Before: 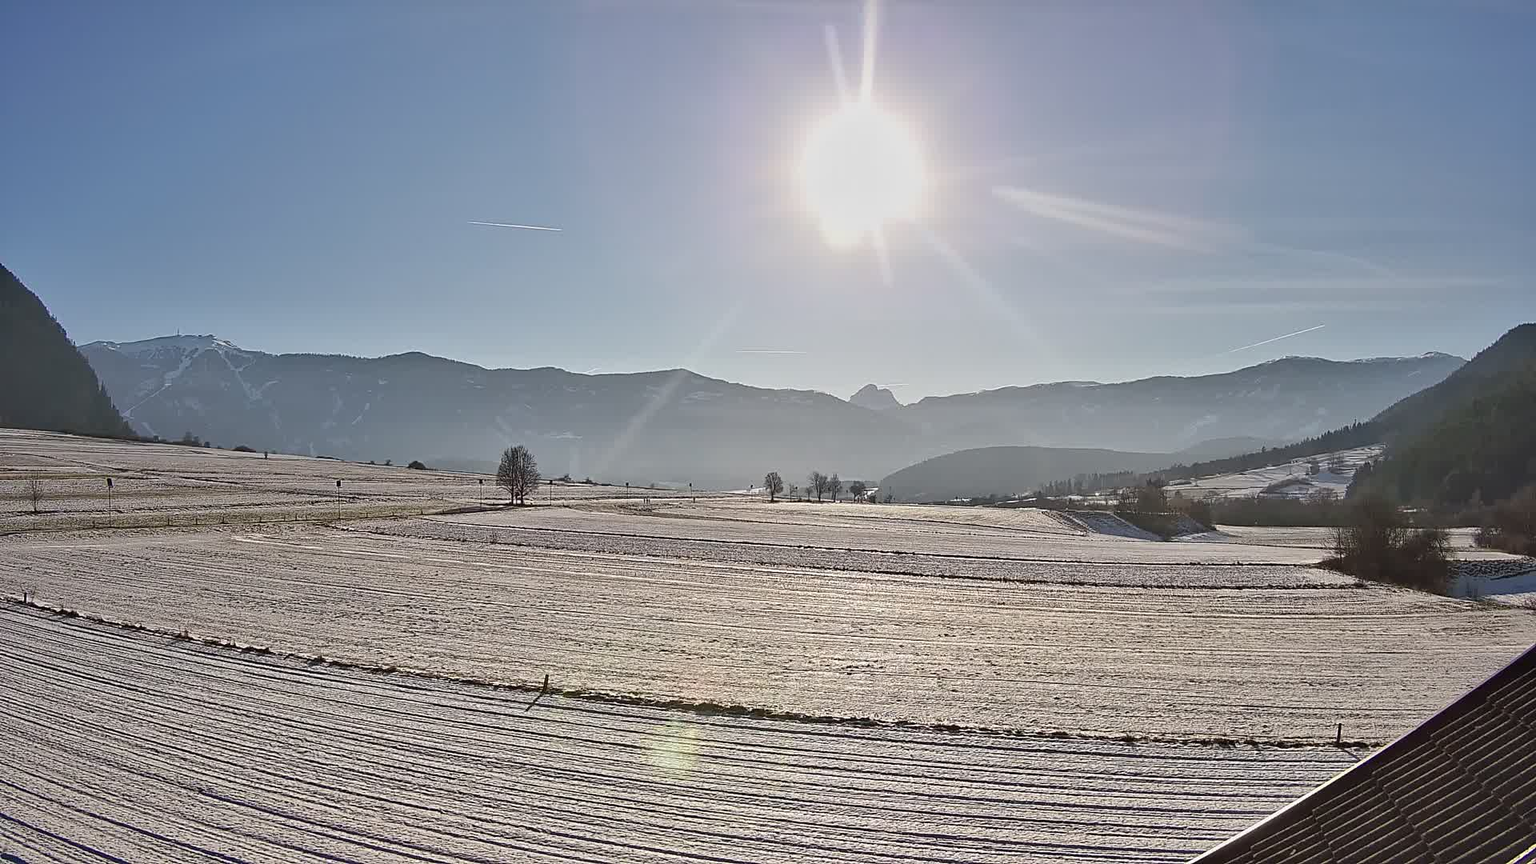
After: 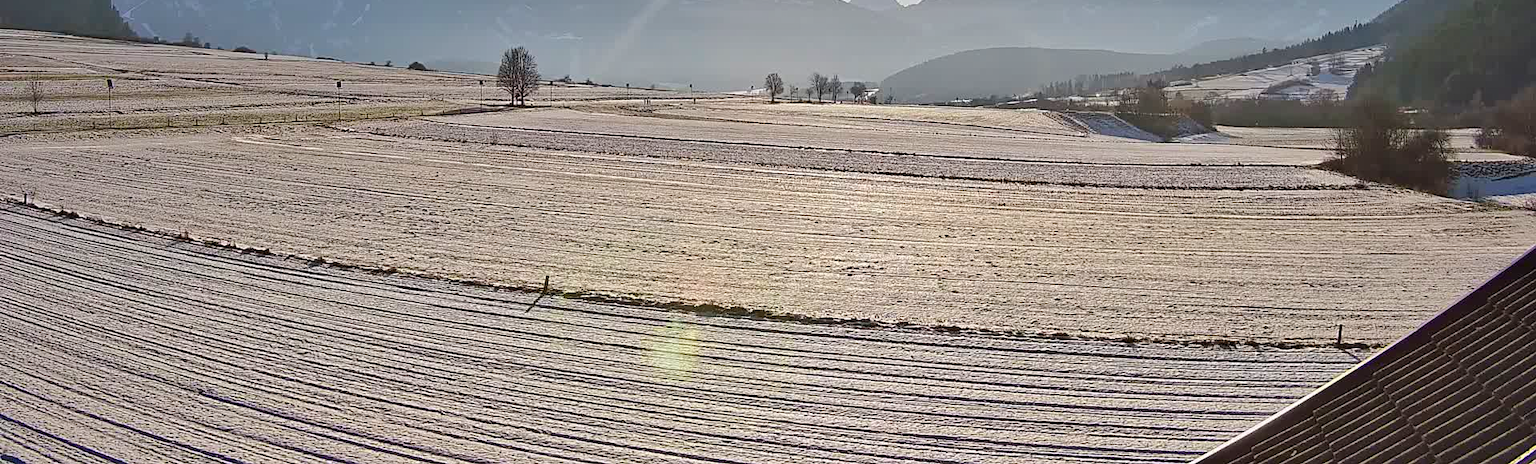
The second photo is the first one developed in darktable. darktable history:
crop and rotate: top 46.237%
color balance rgb: perceptual saturation grading › global saturation 25%, perceptual brilliance grading › mid-tones 10%, perceptual brilliance grading › shadows 15%, global vibrance 20%
